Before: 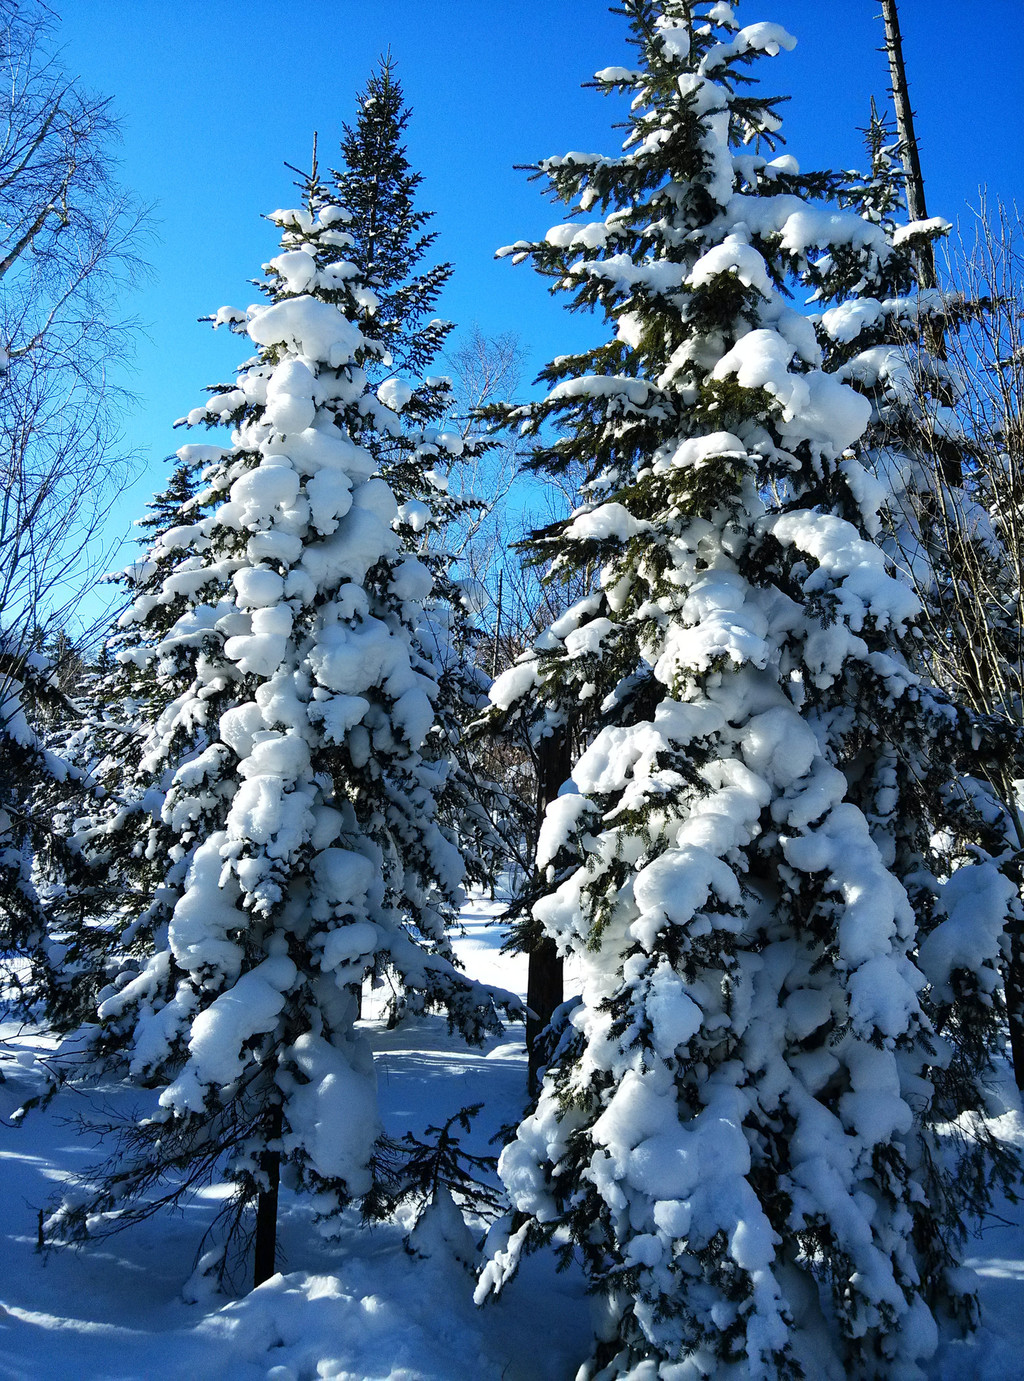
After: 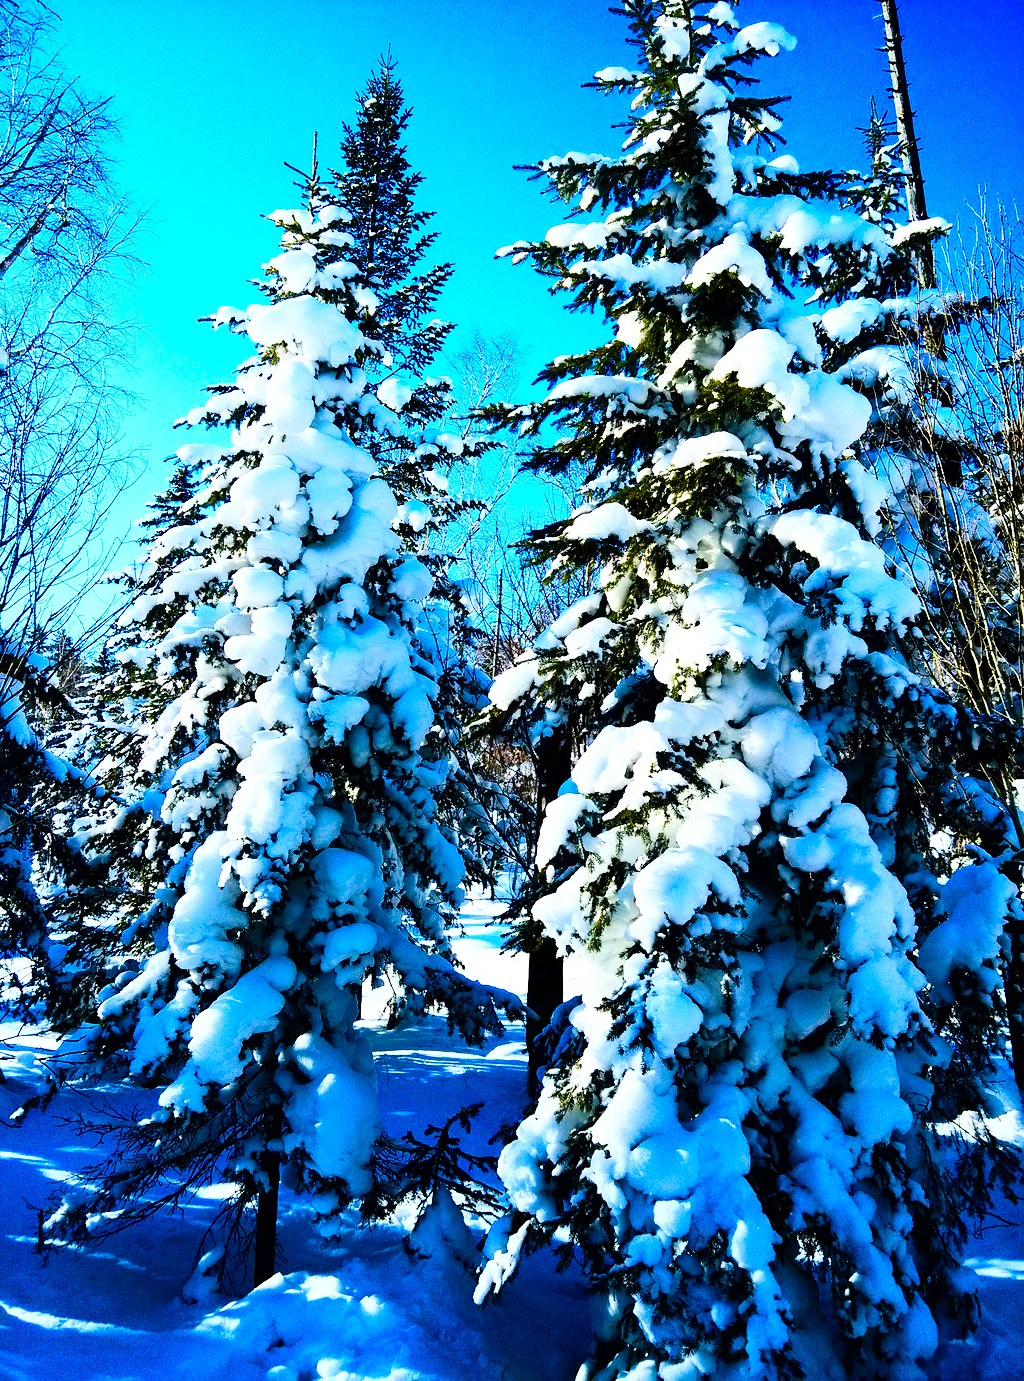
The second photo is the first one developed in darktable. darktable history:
contrast brightness saturation: contrast 0.069, brightness -0.154, saturation 0.11
color balance rgb: linear chroma grading › global chroma 15.023%, perceptual saturation grading › global saturation 24.793%, perceptual saturation grading › highlights -50.734%, perceptual saturation grading › mid-tones 19.556%, perceptual saturation grading › shadows 61.846%, global vibrance 20%
base curve: curves: ch0 [(0, 0) (0.007, 0.004) (0.027, 0.03) (0.046, 0.07) (0.207, 0.54) (0.442, 0.872) (0.673, 0.972) (1, 1)]
